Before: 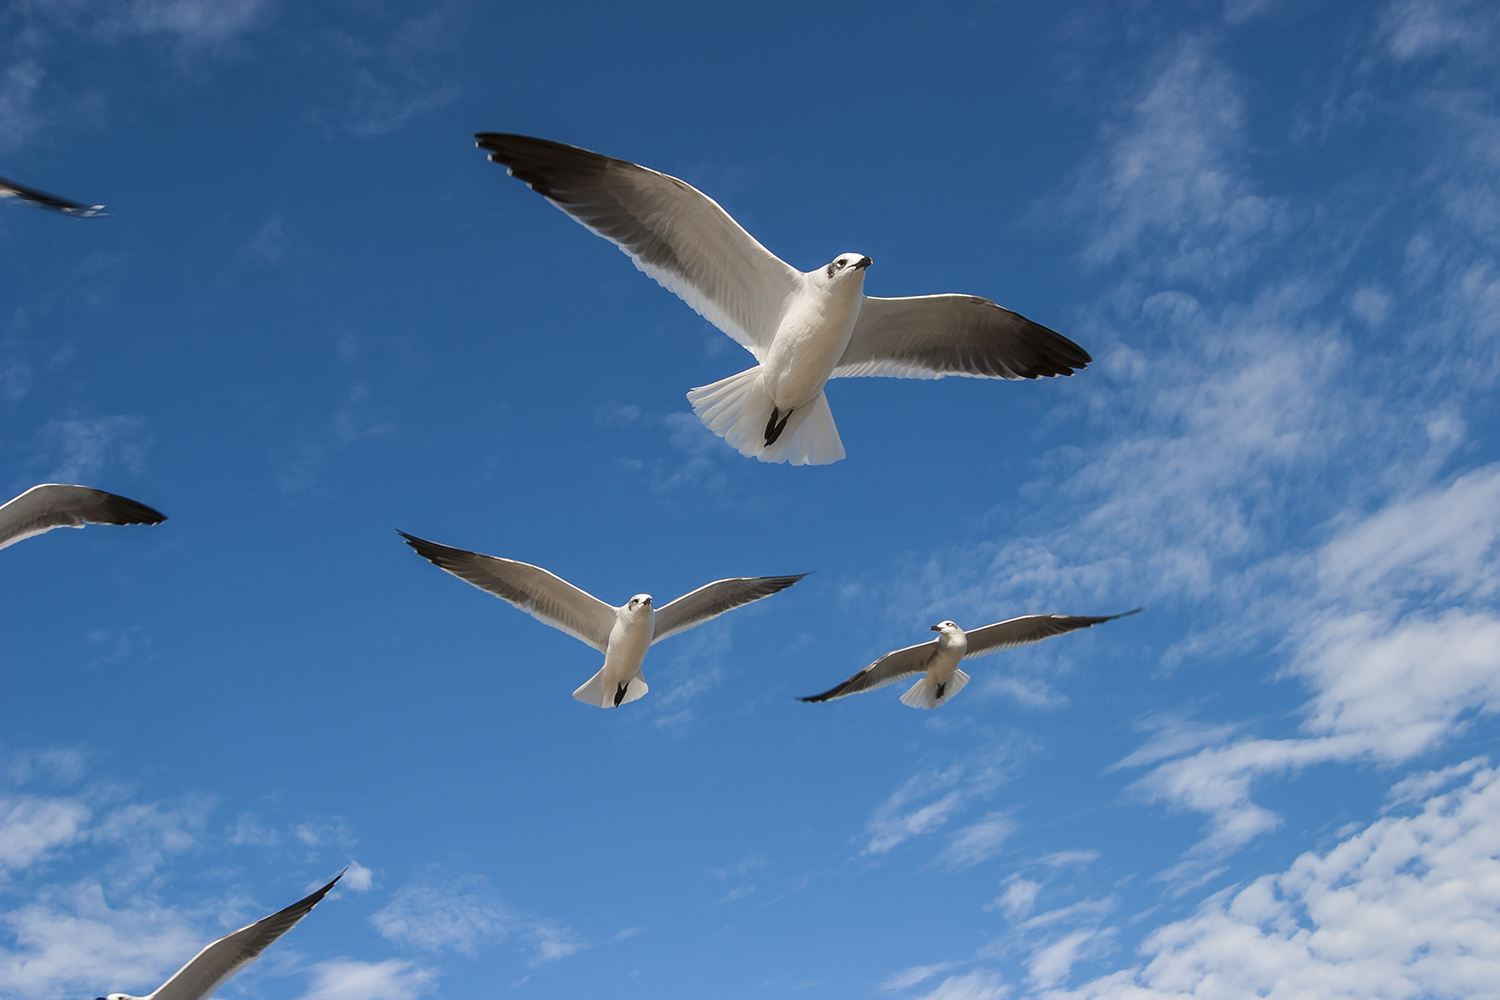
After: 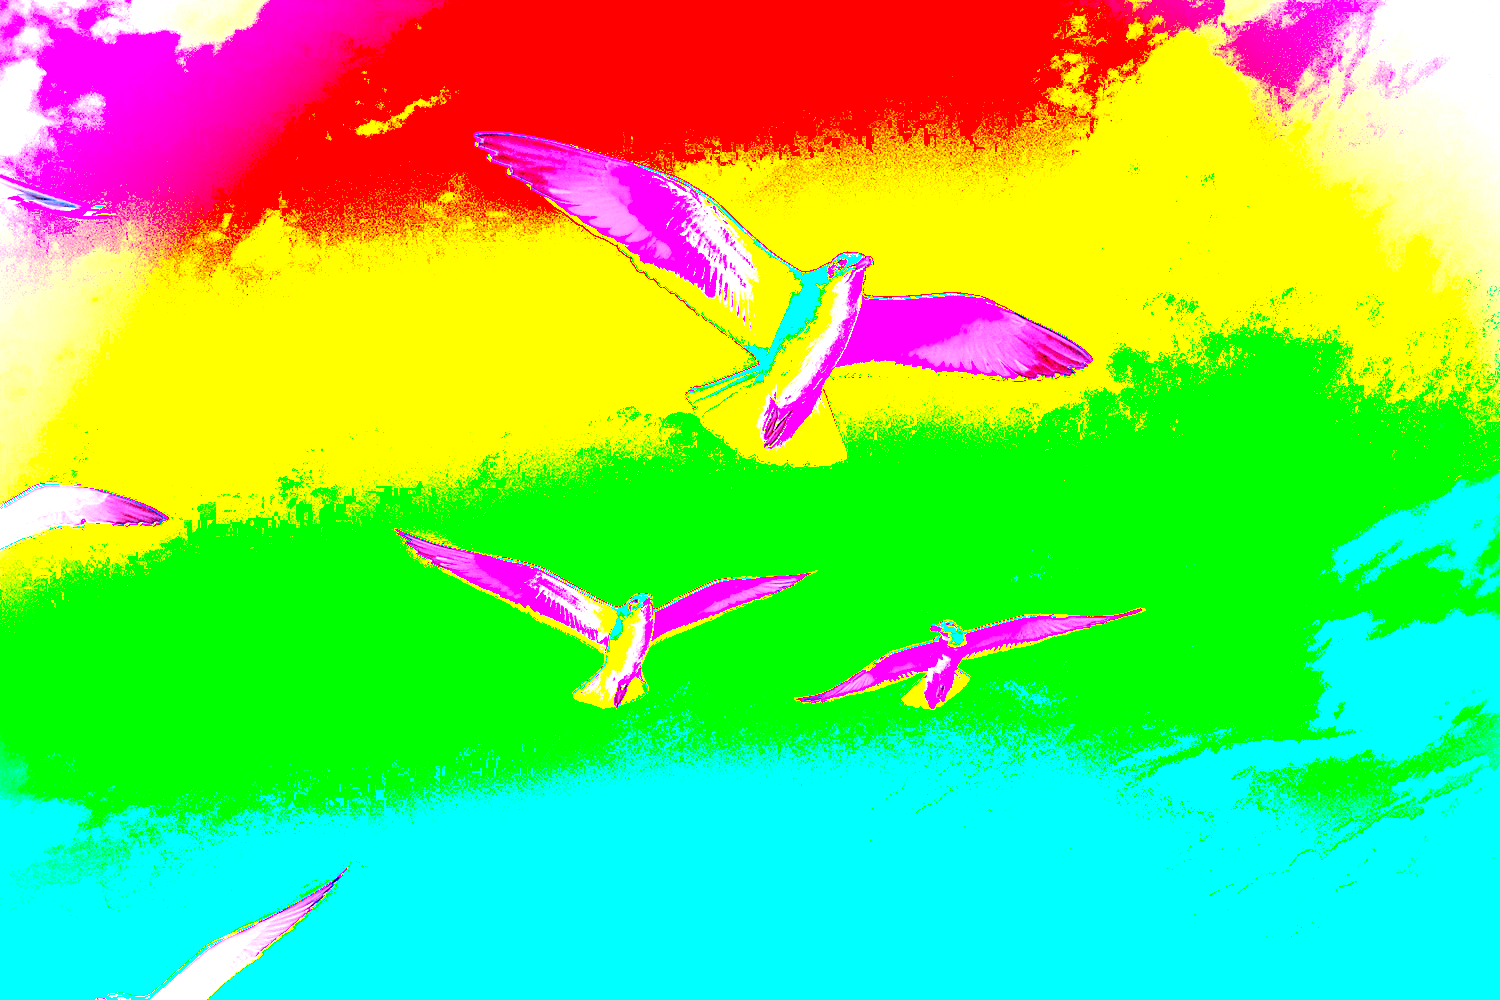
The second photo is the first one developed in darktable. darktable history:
exposure: exposure 1.137 EV, compensate highlight preservation false
sharpen: radius 1.864, amount 0.398, threshold 1.271
vignetting: fall-off start 74.49%, fall-off radius 65.9%, brightness -0.628, saturation -0.68
color zones: curves: ch1 [(0.239, 0.552) (0.75, 0.5)]; ch2 [(0.25, 0.462) (0.749, 0.457)], mix 25.94%
white balance: red 8, blue 8
